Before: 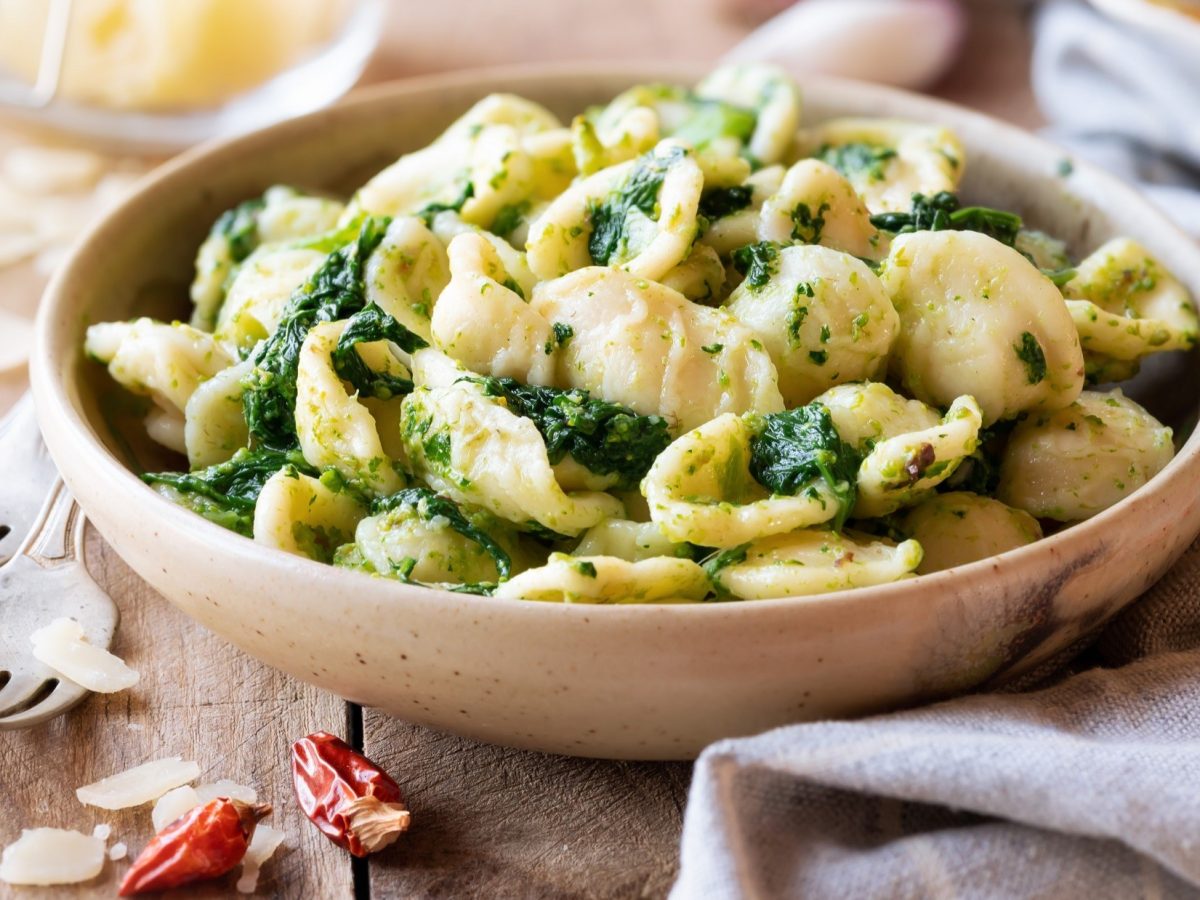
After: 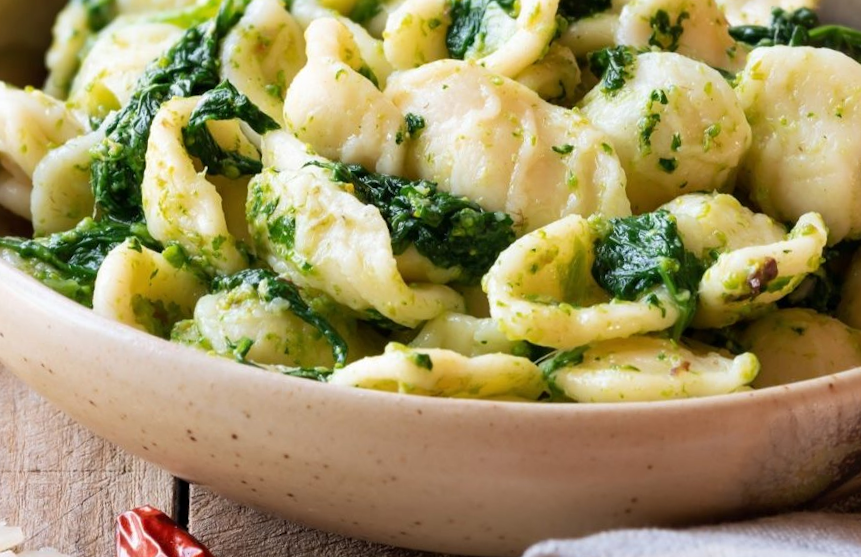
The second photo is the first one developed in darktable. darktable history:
crop and rotate: angle -3.77°, left 9.856%, top 20.784%, right 12.249%, bottom 11.965%
